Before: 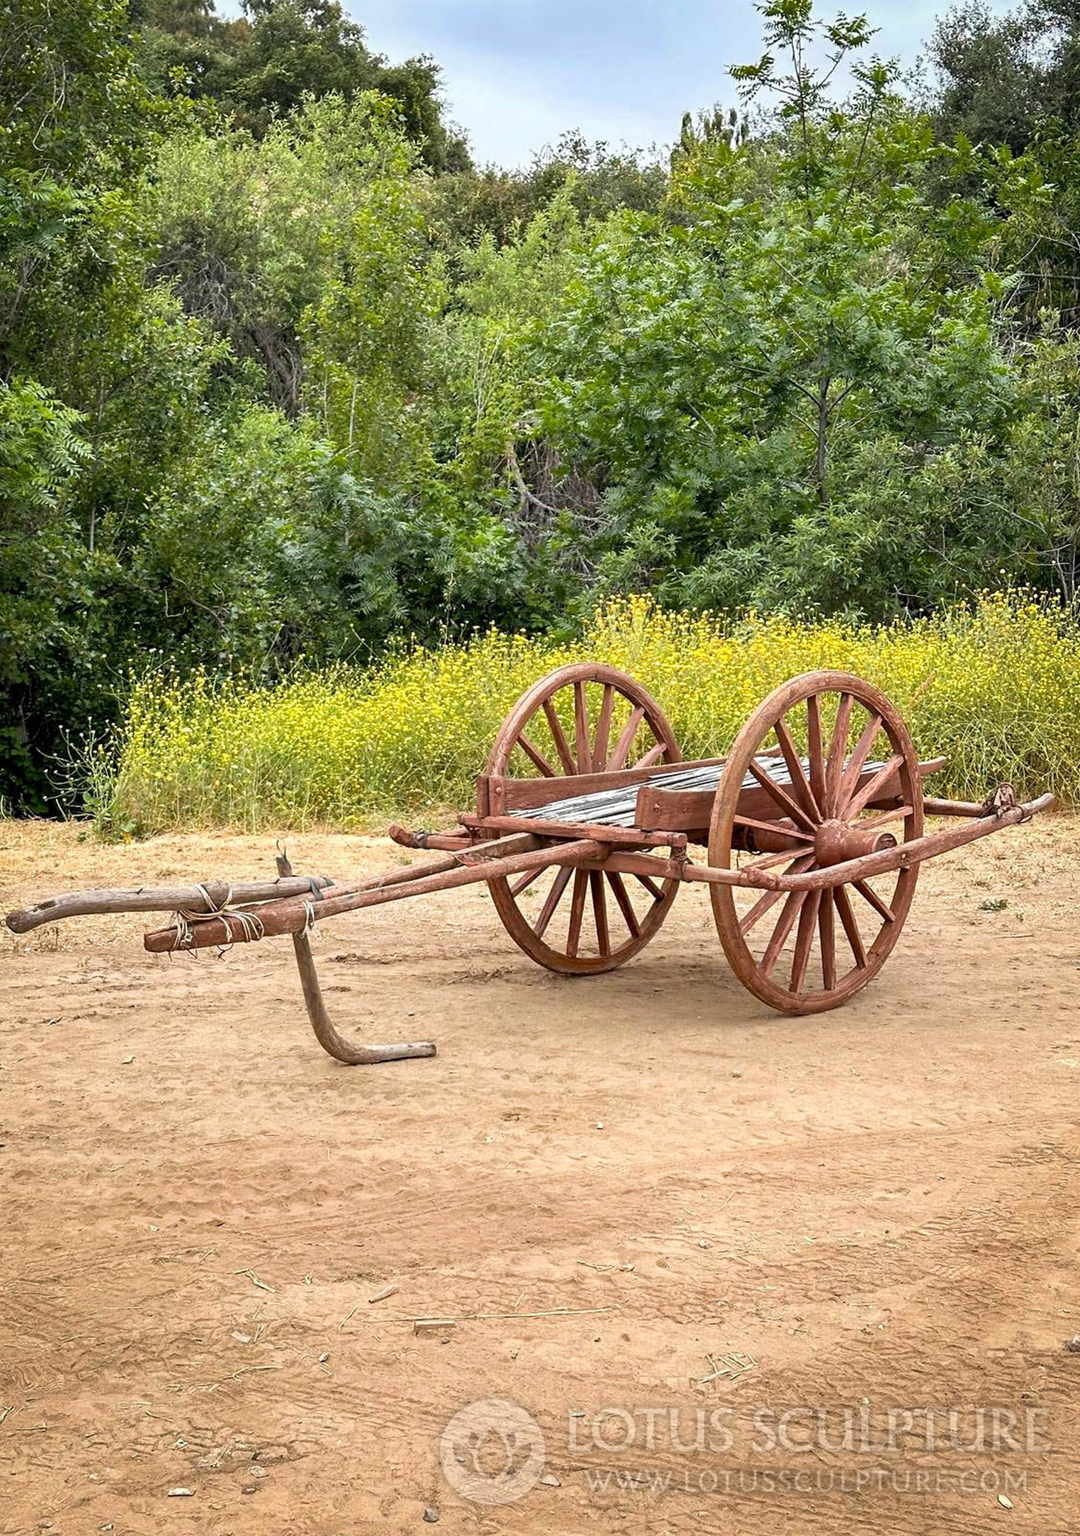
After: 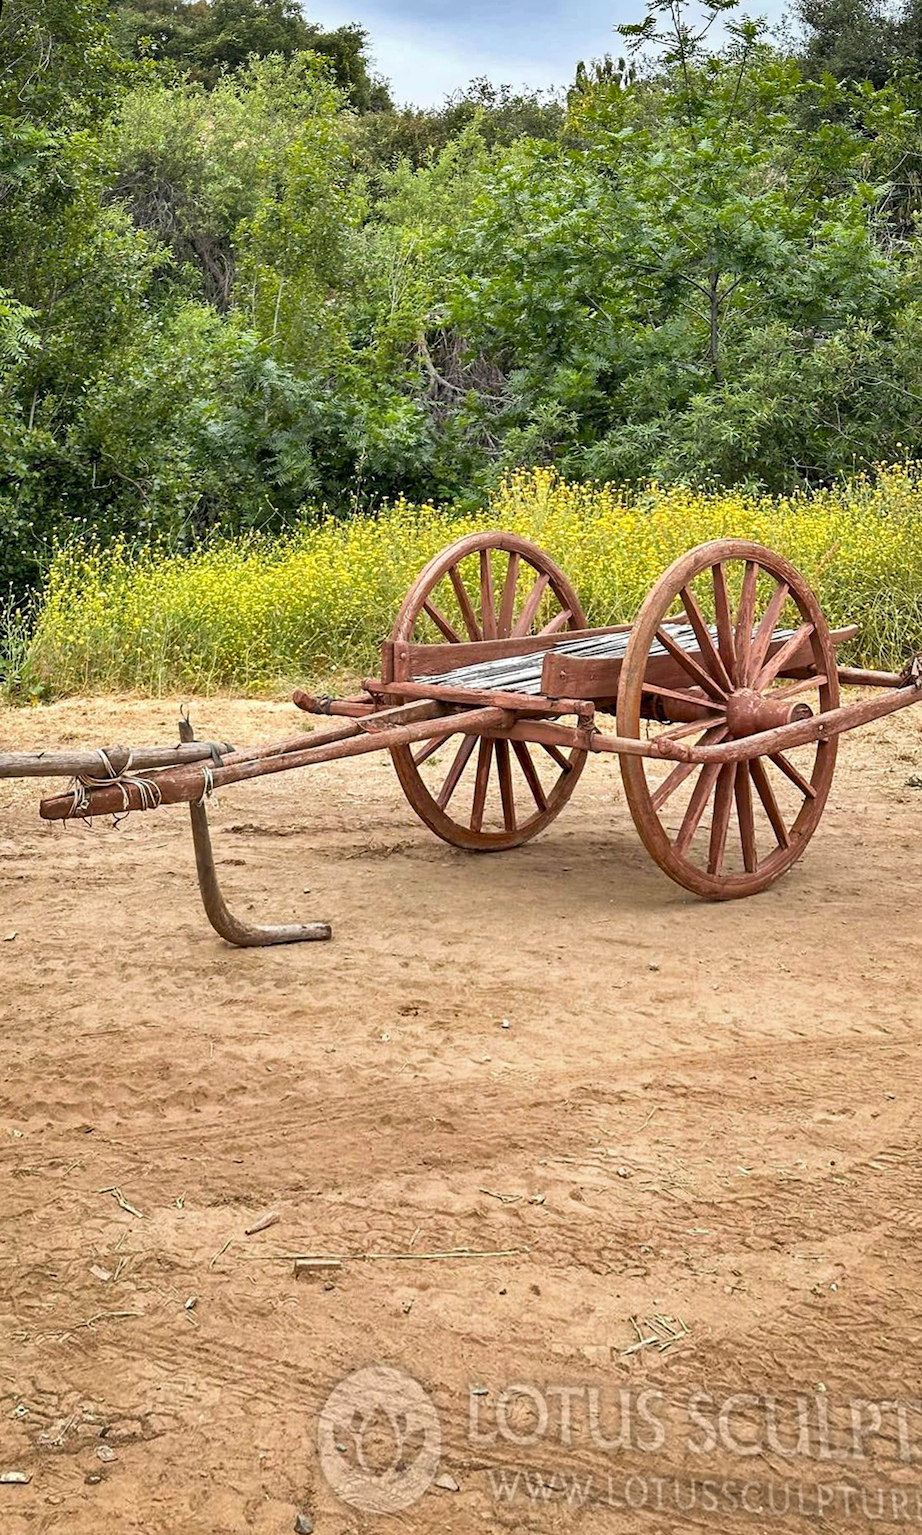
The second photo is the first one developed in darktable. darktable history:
rotate and perspective: rotation 0.72°, lens shift (vertical) -0.352, lens shift (horizontal) -0.051, crop left 0.152, crop right 0.859, crop top 0.019, crop bottom 0.964
shadows and highlights: soften with gaussian
